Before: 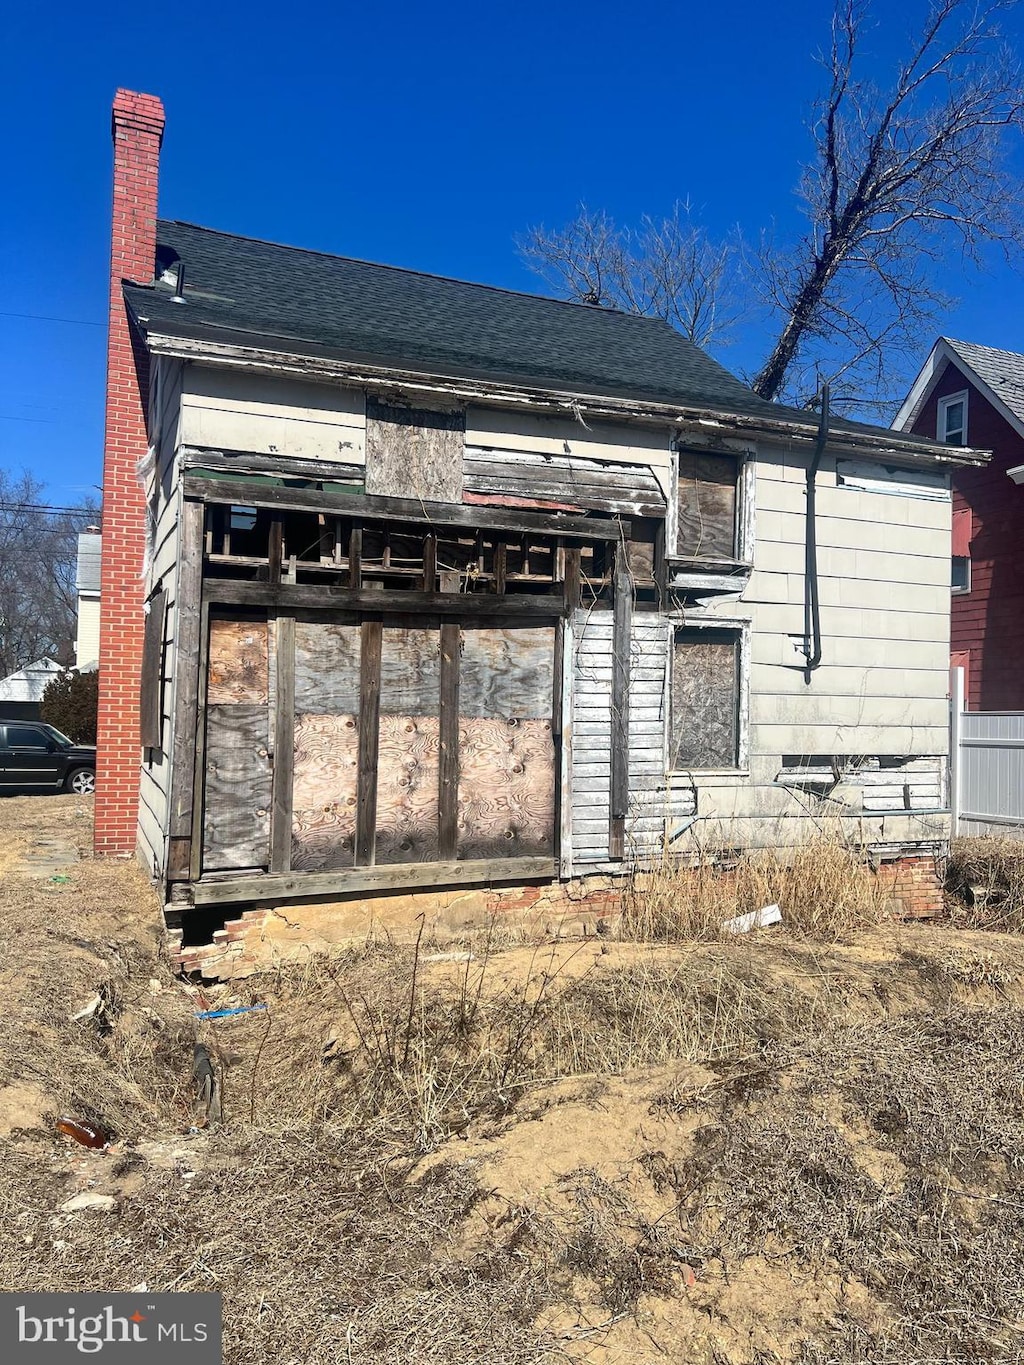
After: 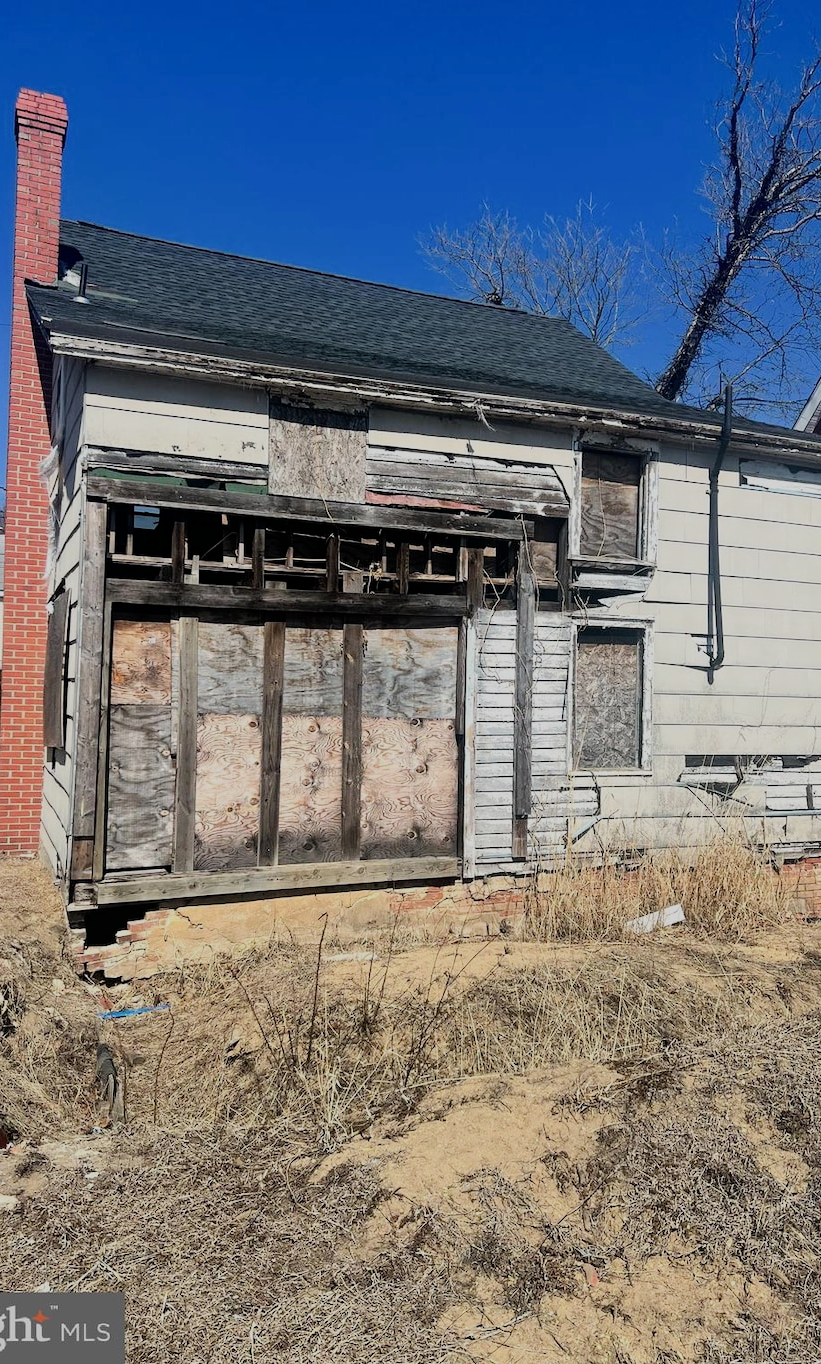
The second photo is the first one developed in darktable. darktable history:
crop and rotate: left 9.501%, right 10.244%
filmic rgb: black relative exposure -7.65 EV, white relative exposure 4.56 EV, hardness 3.61, iterations of high-quality reconstruction 0
